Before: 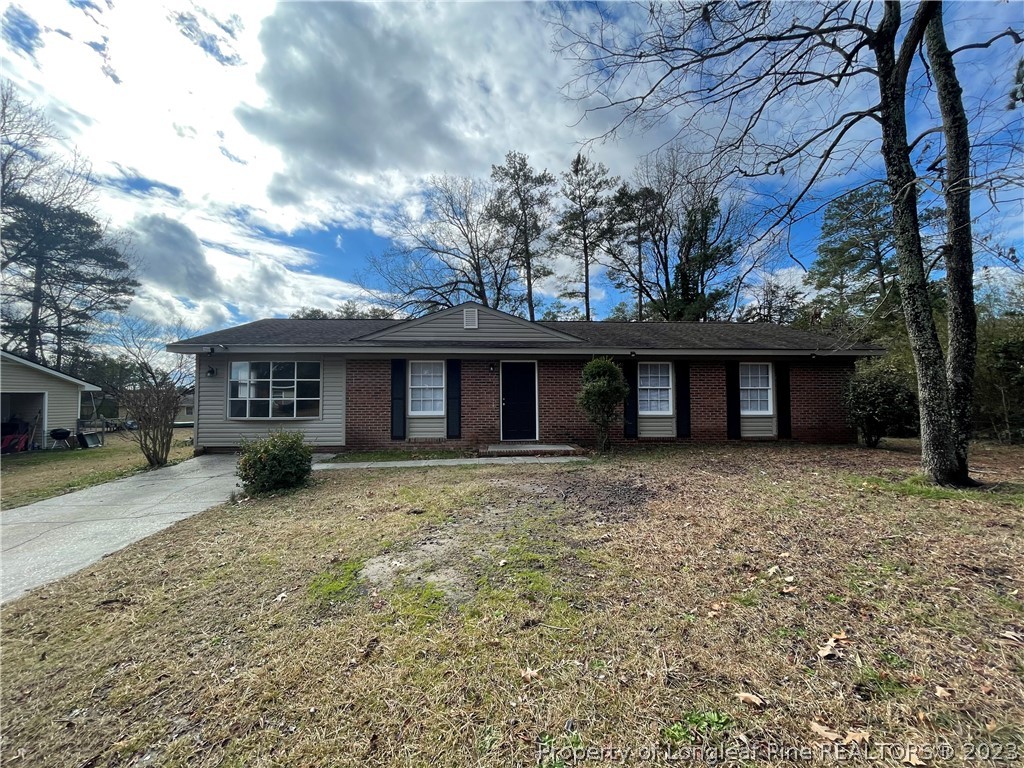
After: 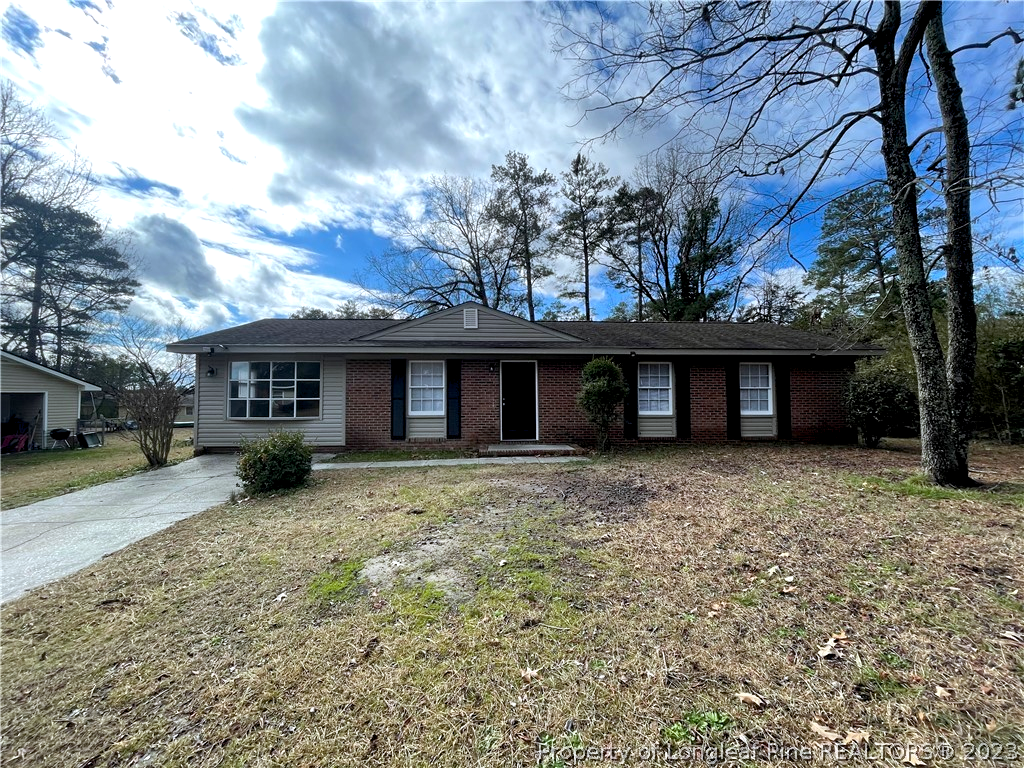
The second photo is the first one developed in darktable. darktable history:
color balance rgb: highlights gain › luminance 16.284%, highlights gain › chroma 2.964%, highlights gain › hue 258.26°, global offset › luminance -0.47%, linear chroma grading › mid-tones 7.746%, perceptual saturation grading › global saturation 0.389%
